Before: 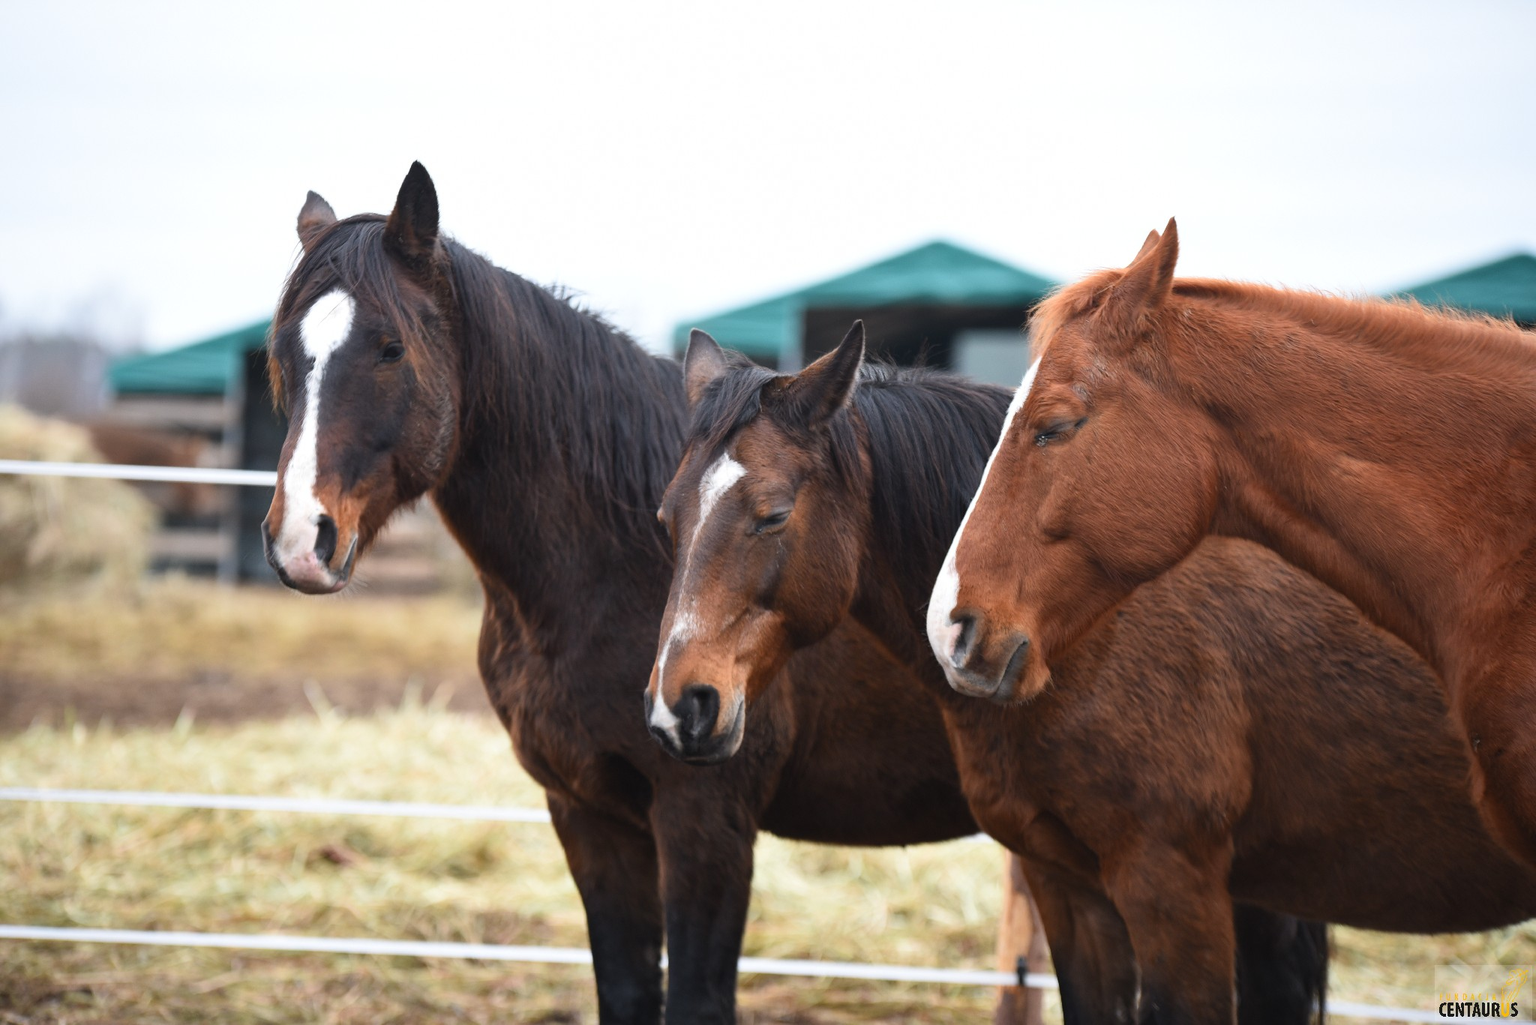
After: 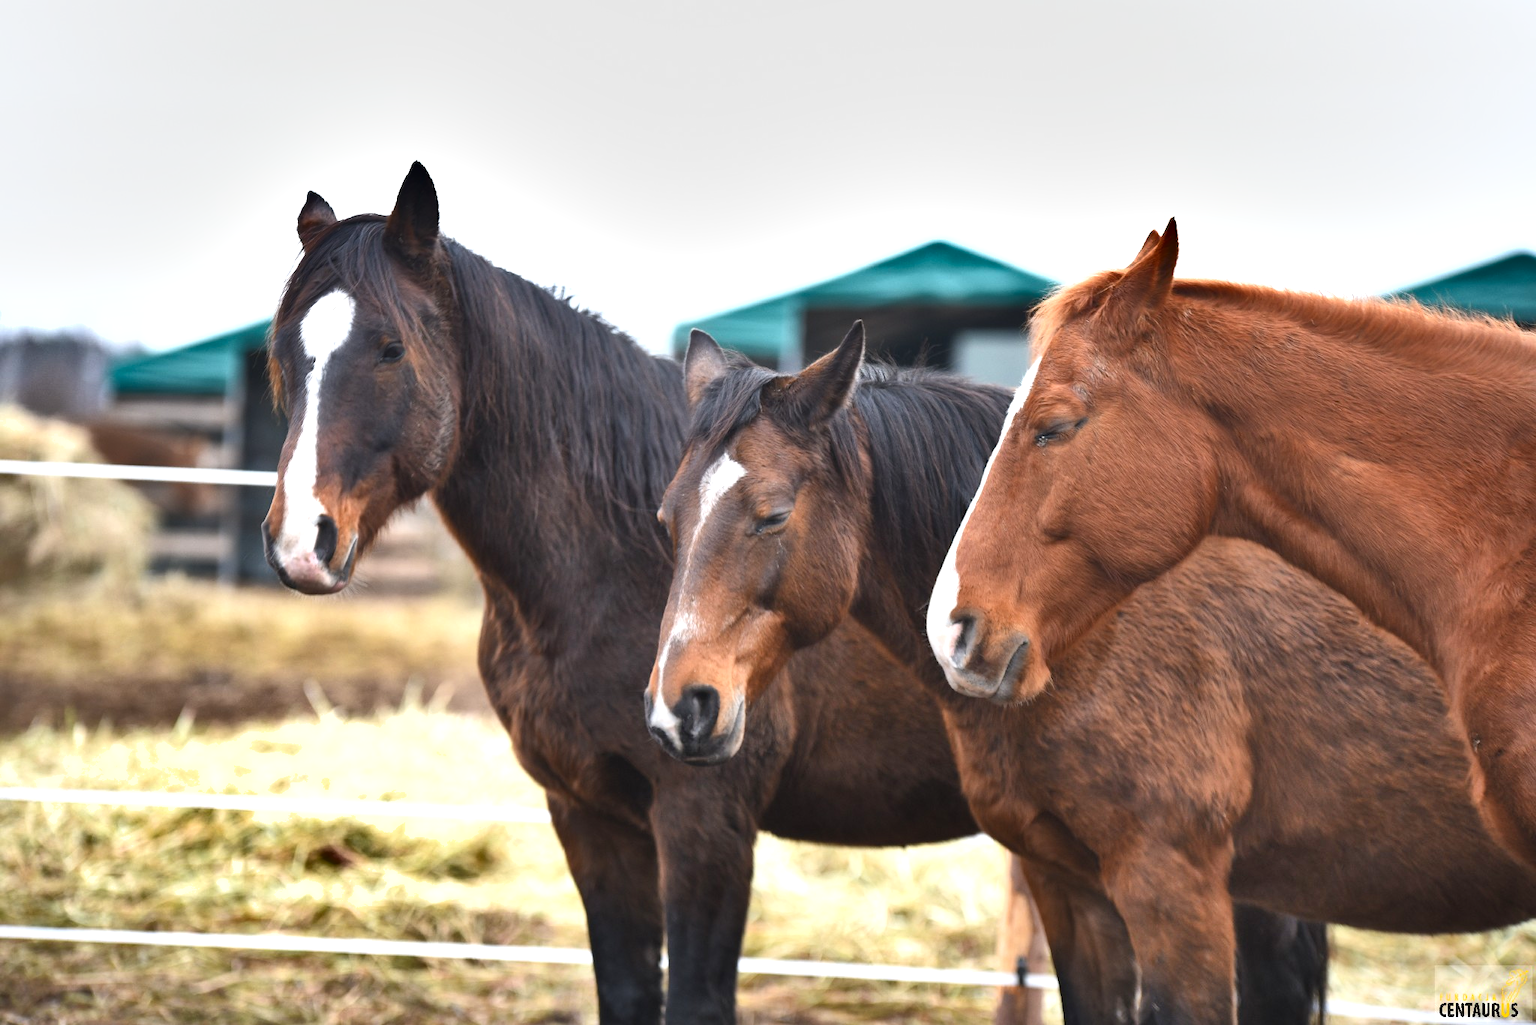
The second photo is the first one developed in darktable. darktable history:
color contrast: green-magenta contrast 0.96
exposure: exposure 0.559 EV, compensate highlight preservation false
shadows and highlights: shadows 75, highlights -60.85, soften with gaussian
